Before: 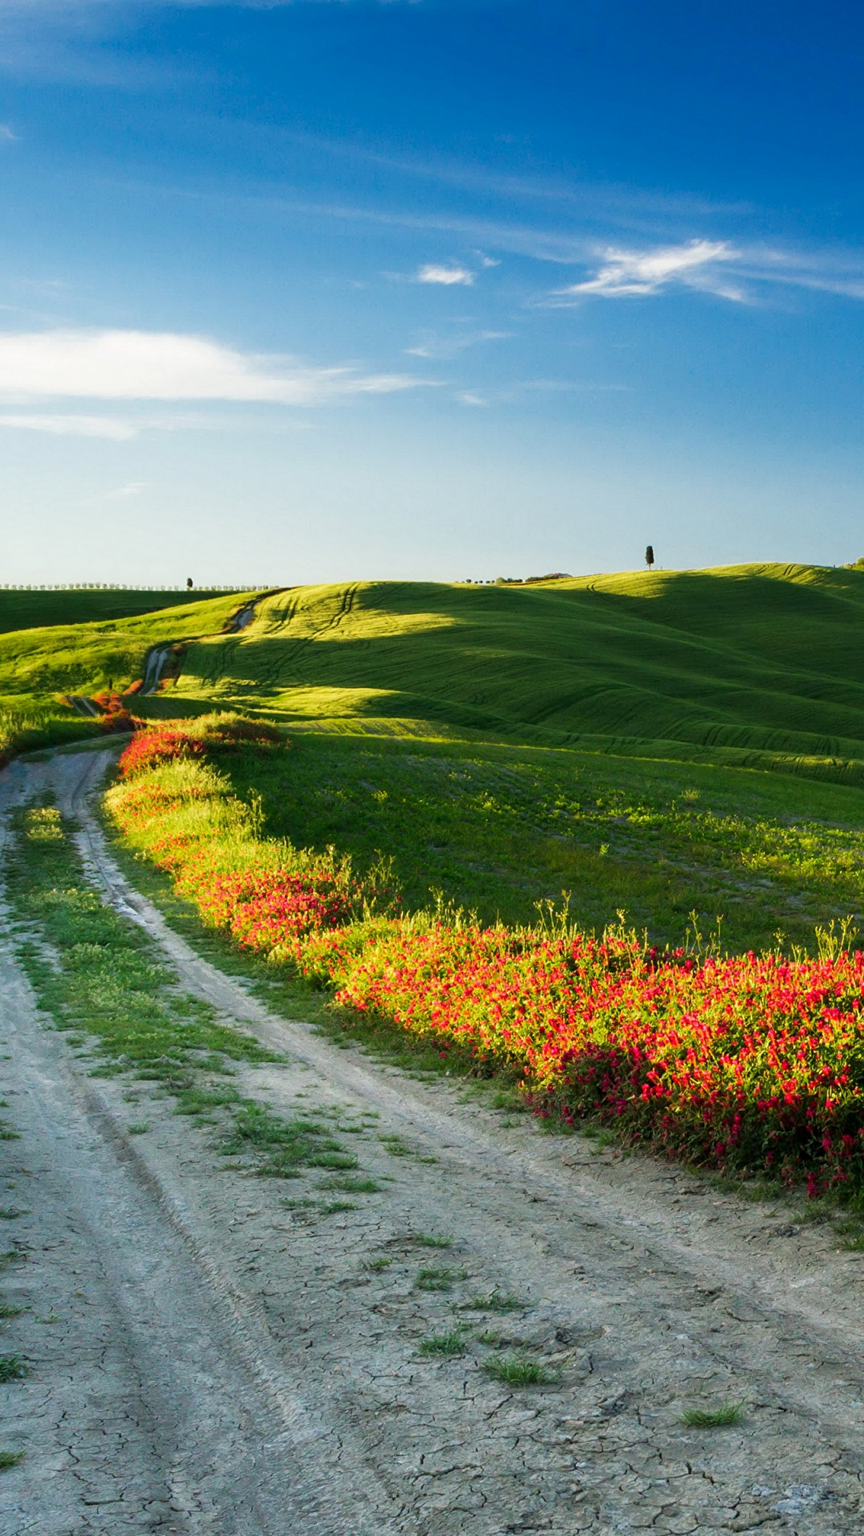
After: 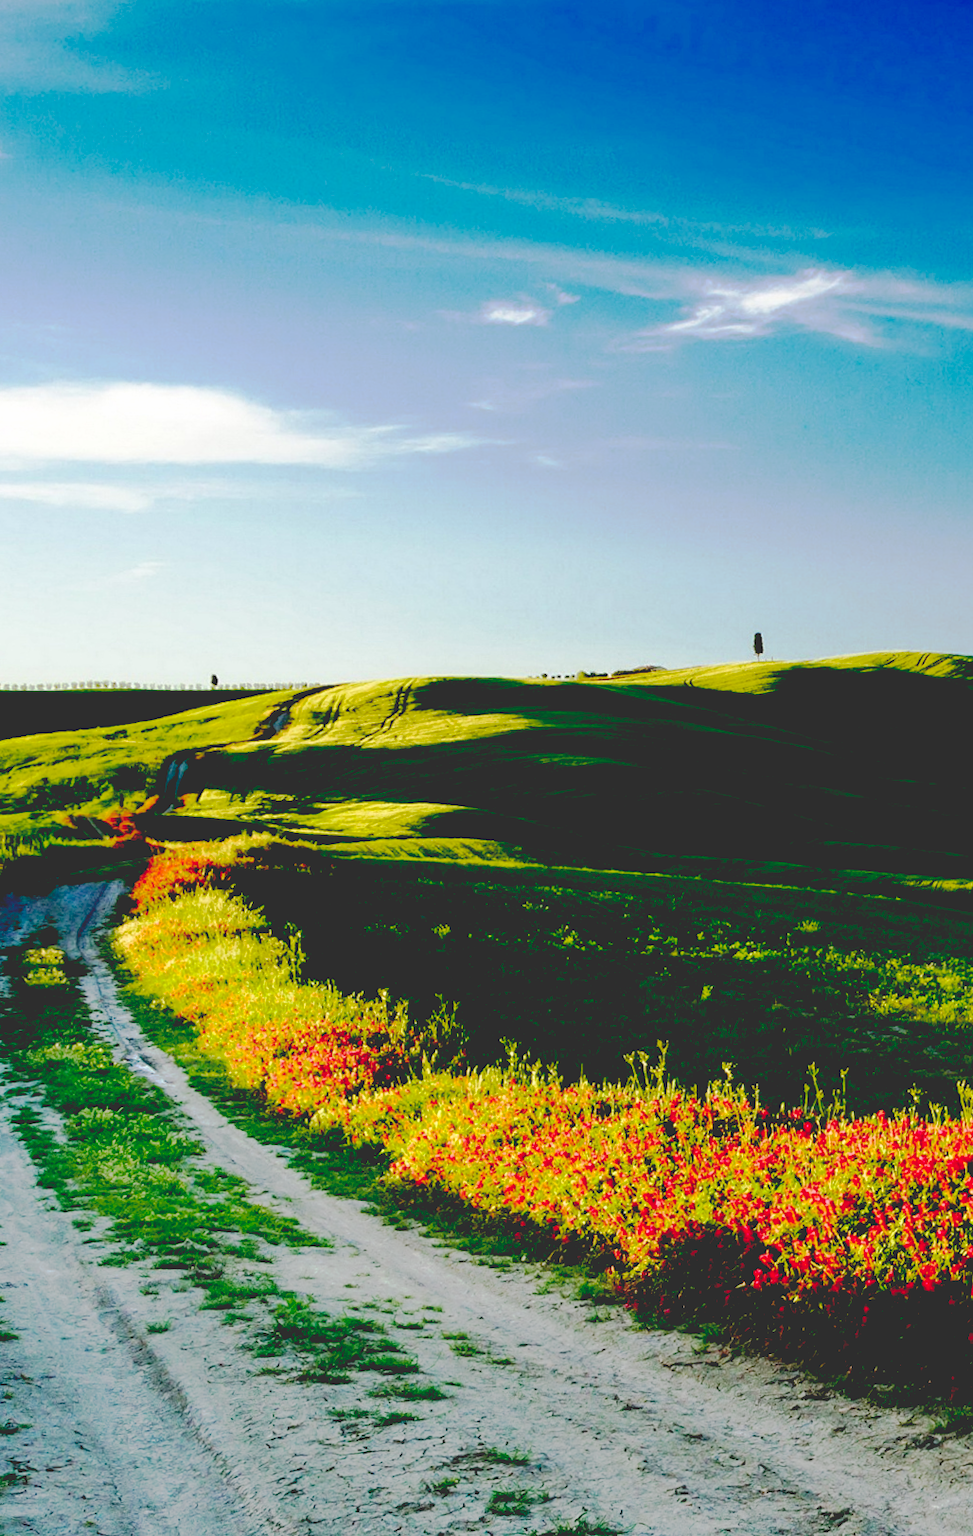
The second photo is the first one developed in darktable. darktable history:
crop and rotate: angle 0.431°, left 0.222%, right 3.154%, bottom 14.341%
base curve: curves: ch0 [(0.065, 0.026) (0.236, 0.358) (0.53, 0.546) (0.777, 0.841) (0.924, 0.992)], preserve colors none
